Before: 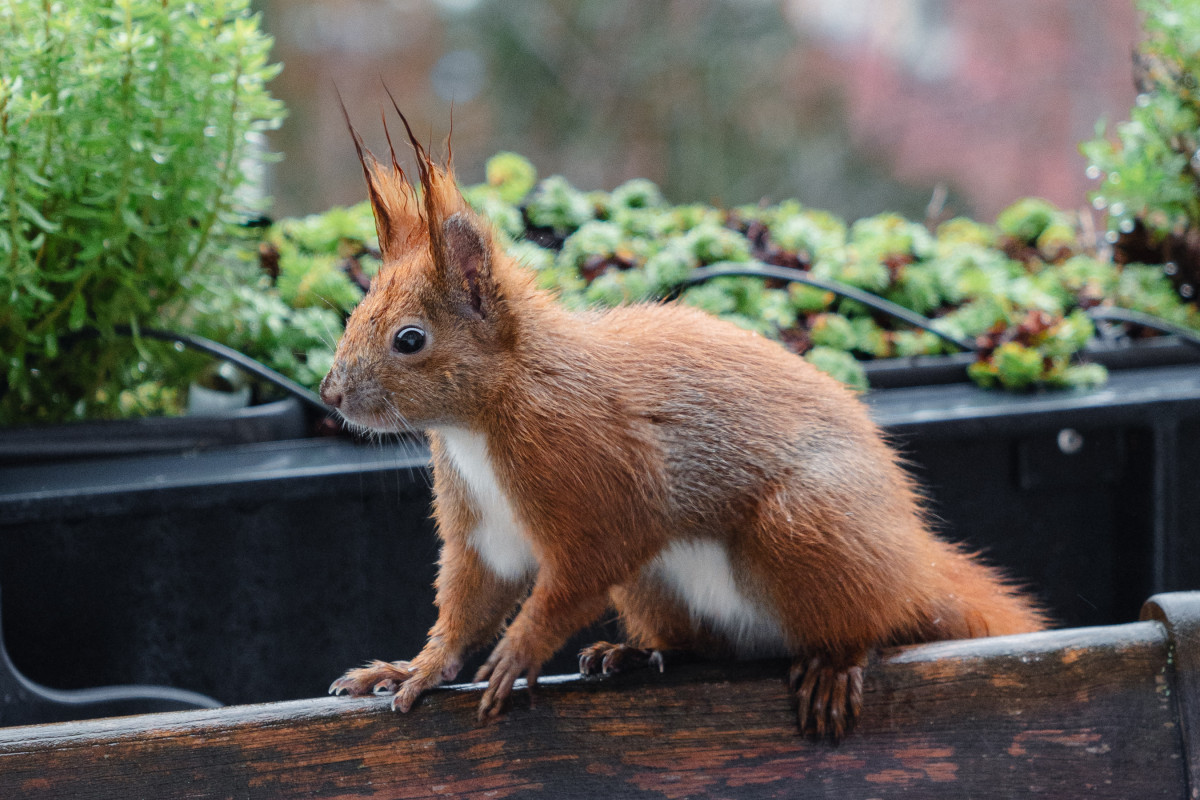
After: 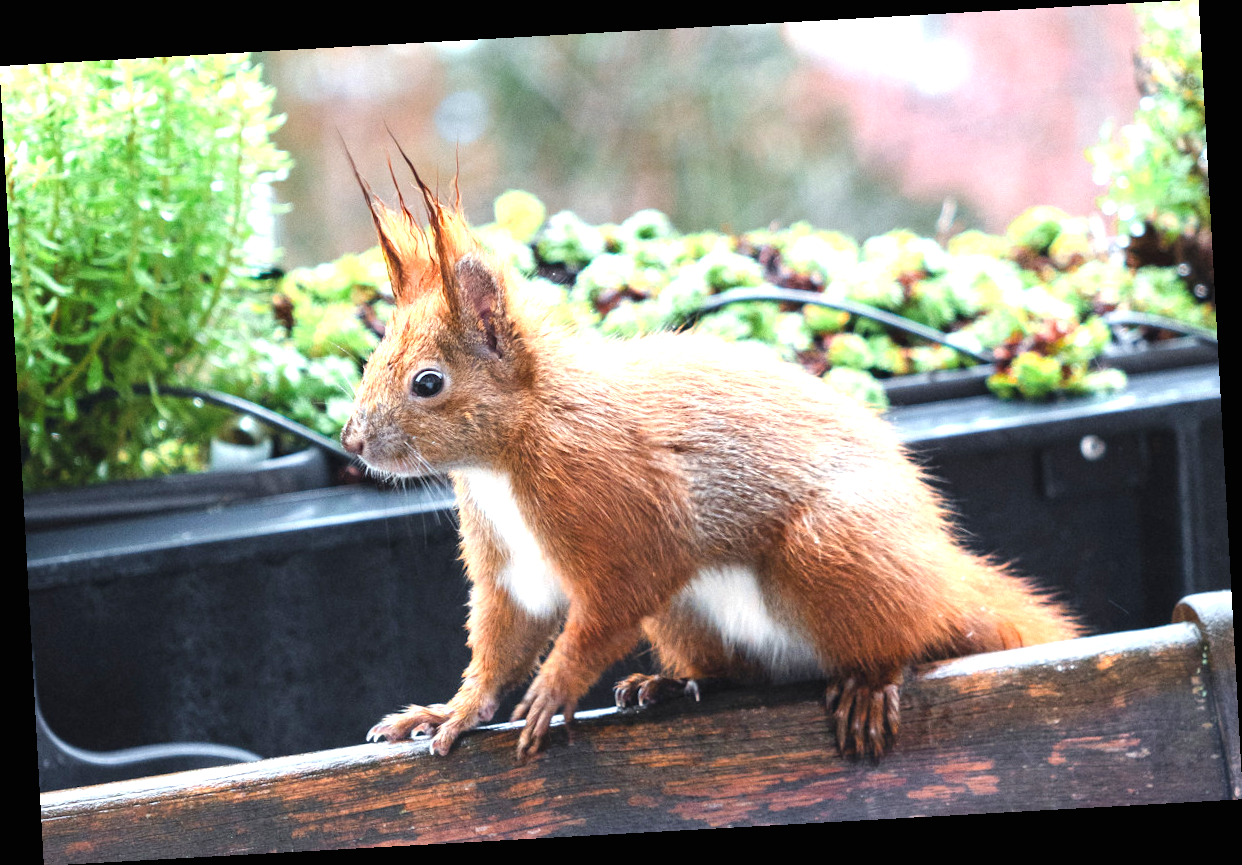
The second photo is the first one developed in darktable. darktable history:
exposure: black level correction 0, exposure 1.45 EV, compensate exposure bias true, compensate highlight preservation false
rotate and perspective: rotation -3.18°, automatic cropping off
